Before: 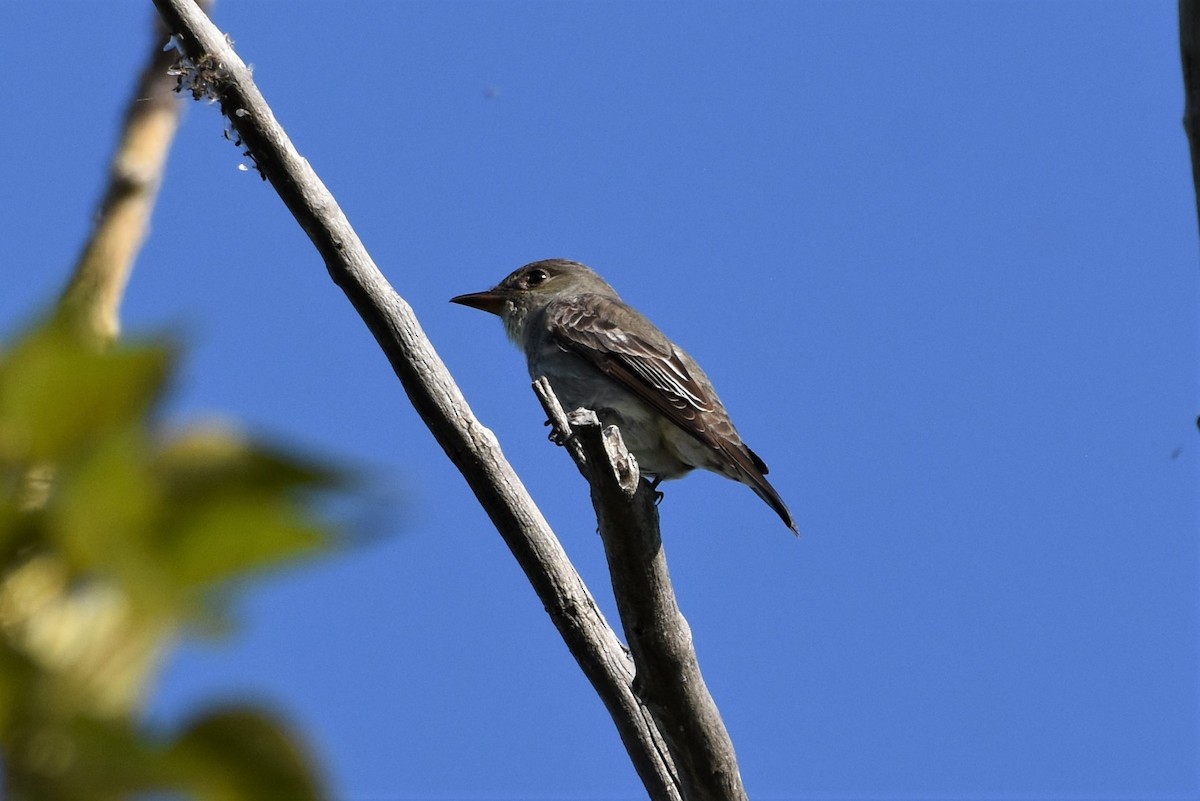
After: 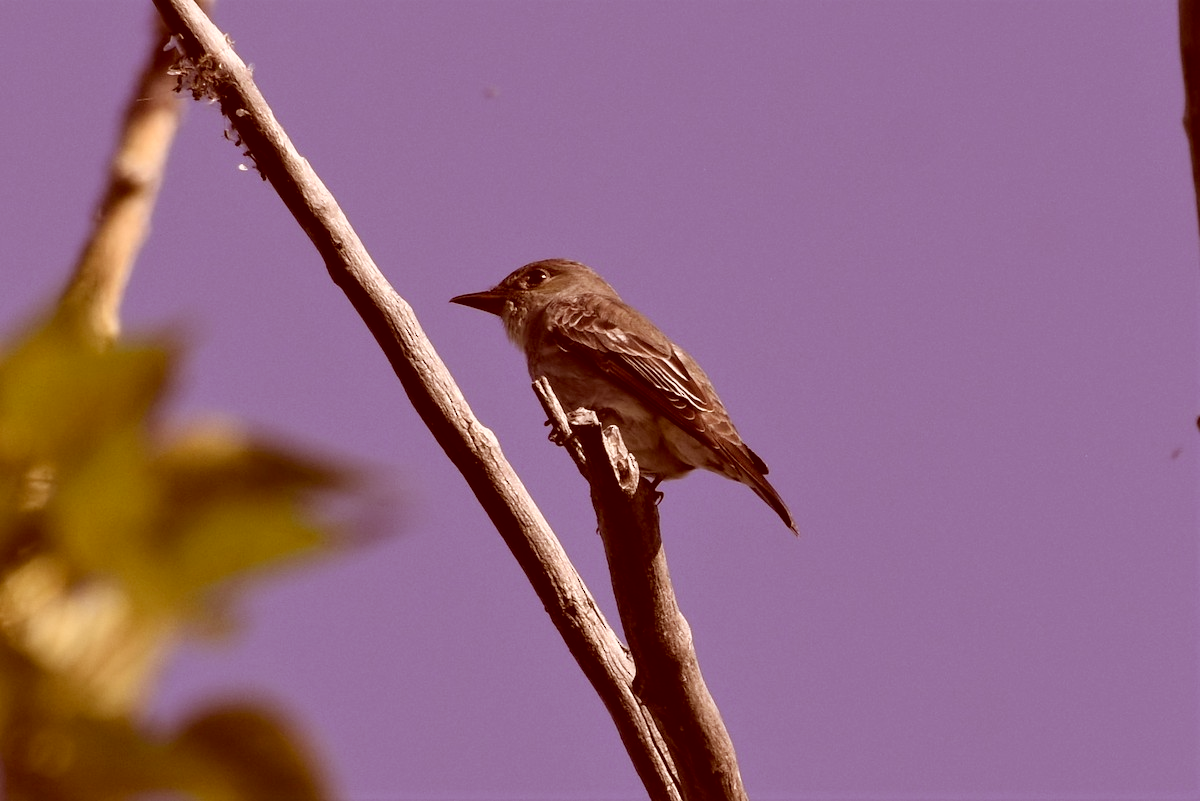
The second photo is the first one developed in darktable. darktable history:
color correction: highlights a* 9.44, highlights b* 8.8, shadows a* 39.63, shadows b* 39.46, saturation 0.786
